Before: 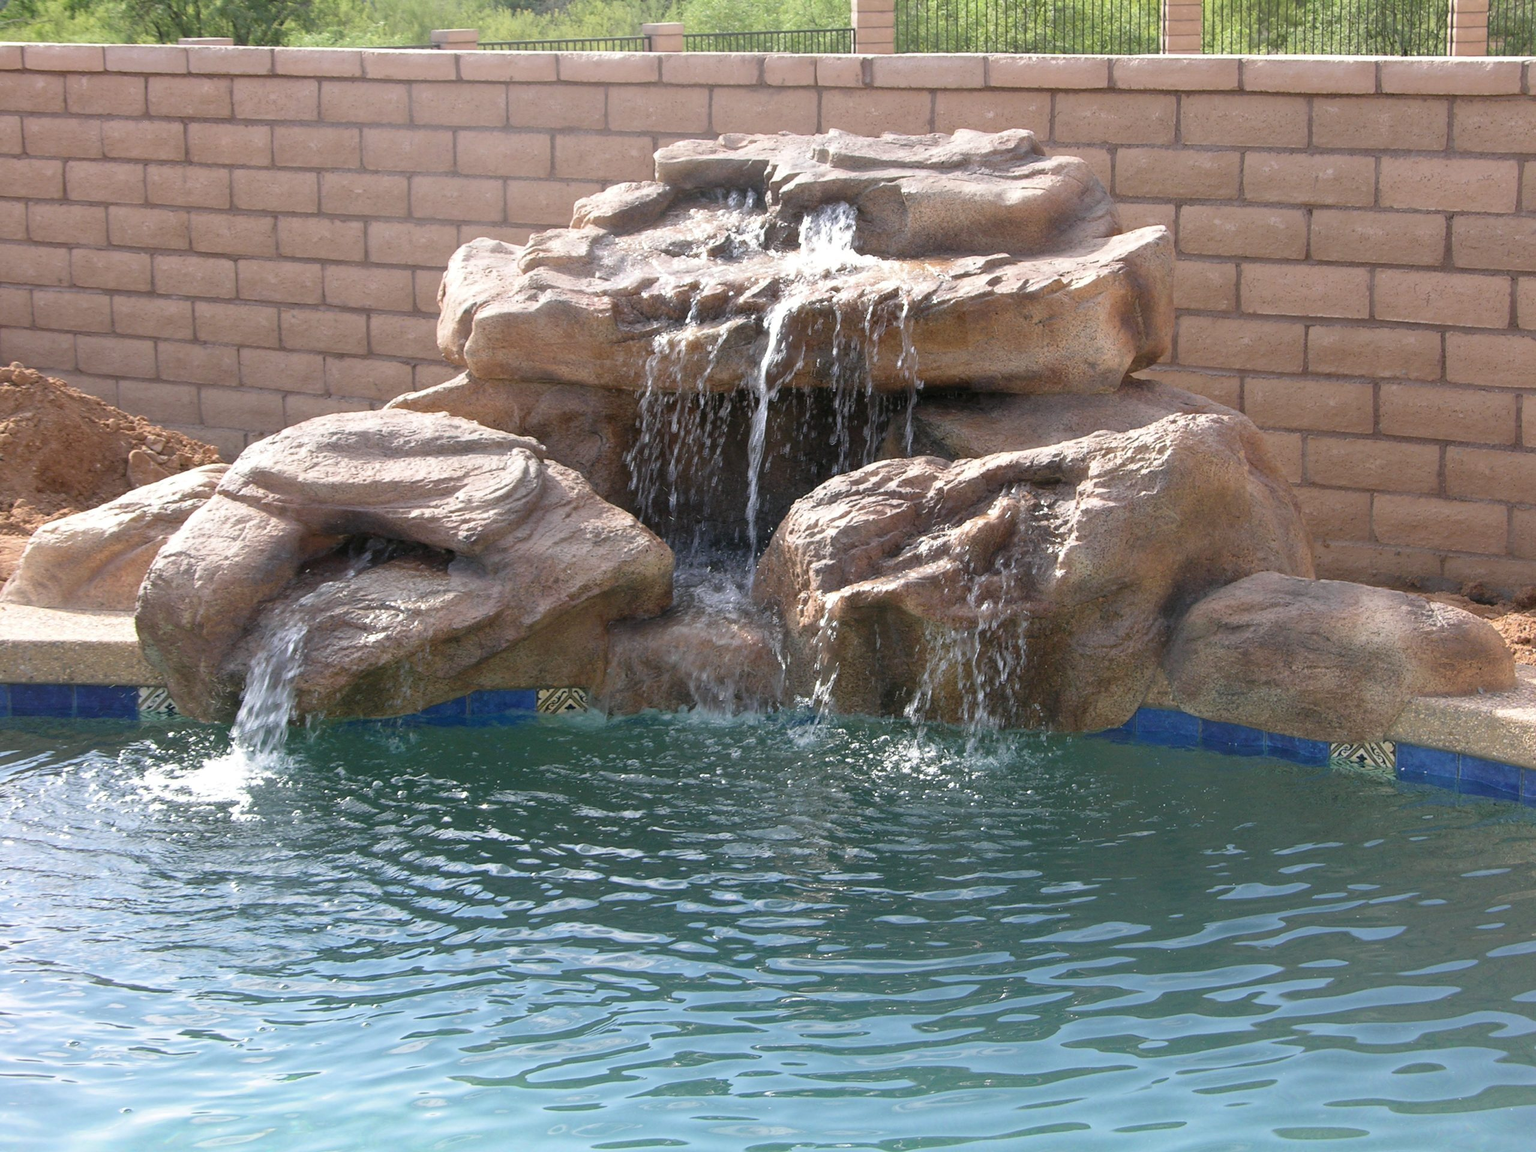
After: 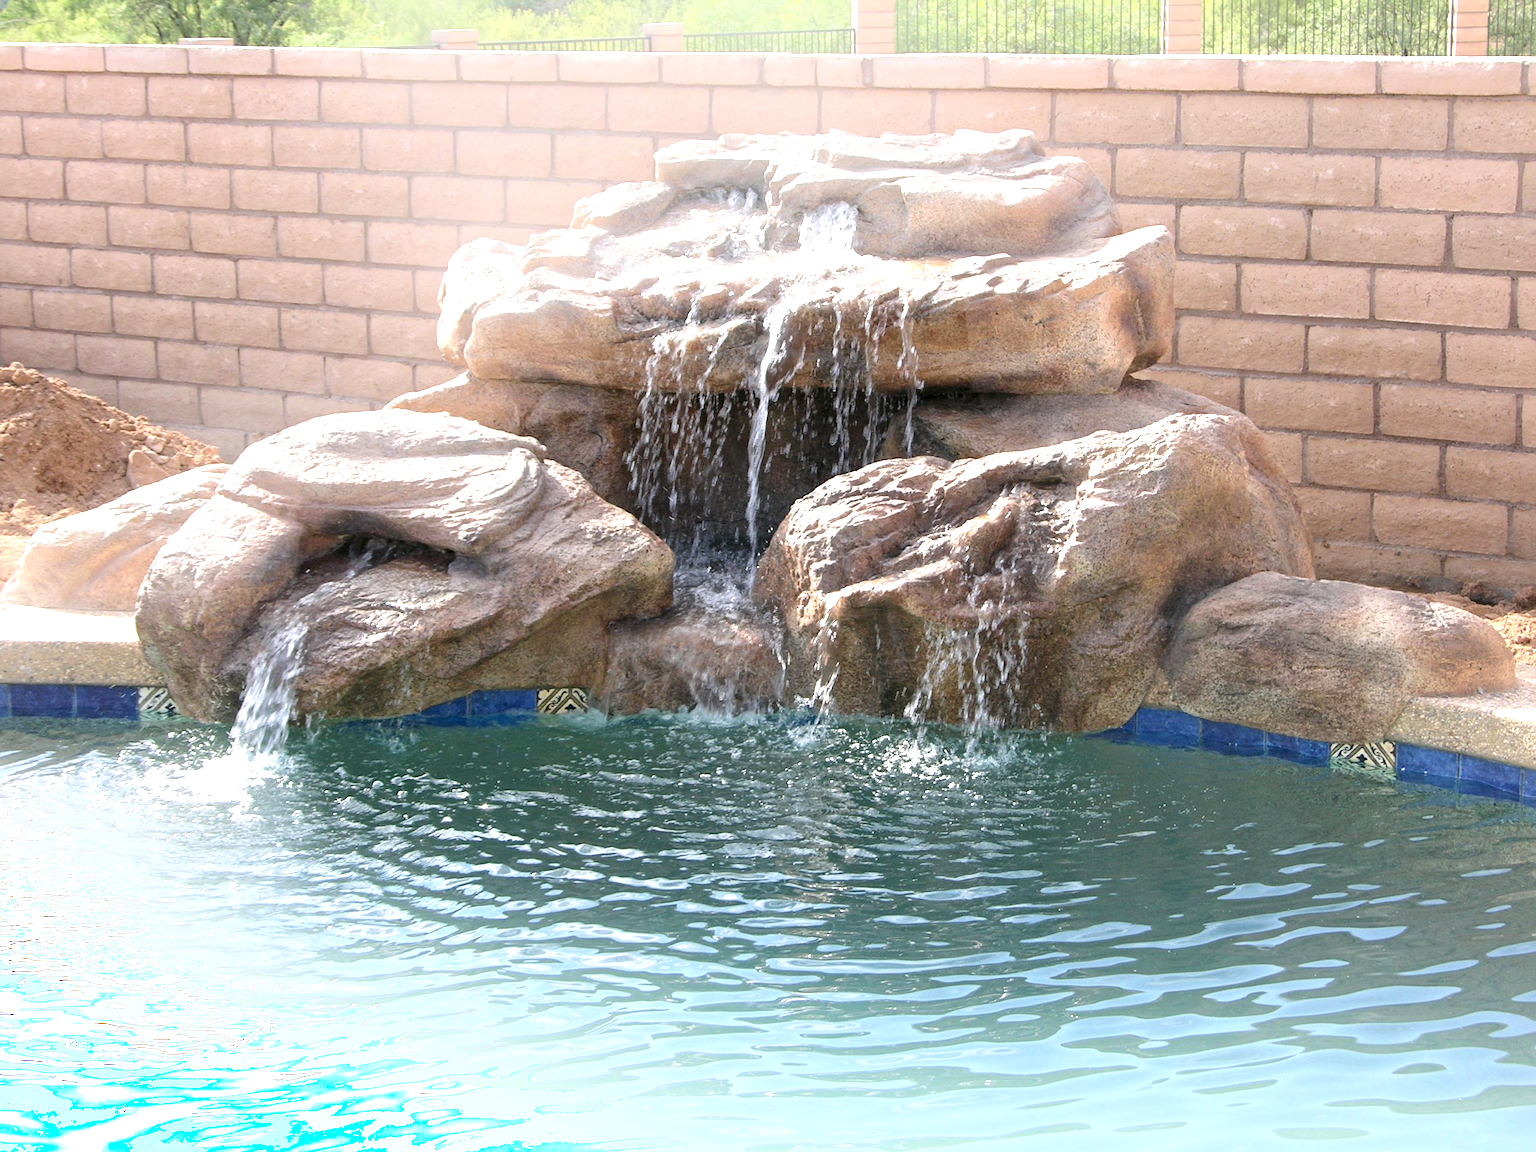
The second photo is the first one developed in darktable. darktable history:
shadows and highlights: shadows -54.3, highlights 86.09, soften with gaussian
local contrast: mode bilateral grid, contrast 20, coarseness 20, detail 150%, midtone range 0.2
exposure: black level correction 0, exposure 0.68 EV, compensate exposure bias true, compensate highlight preservation false
